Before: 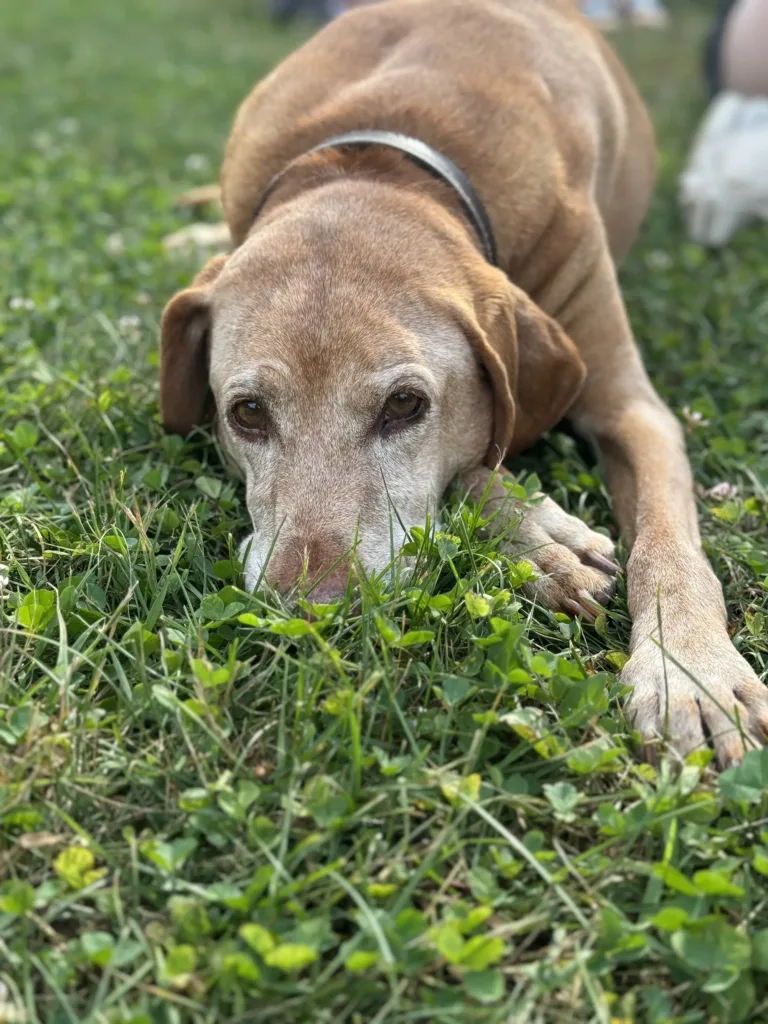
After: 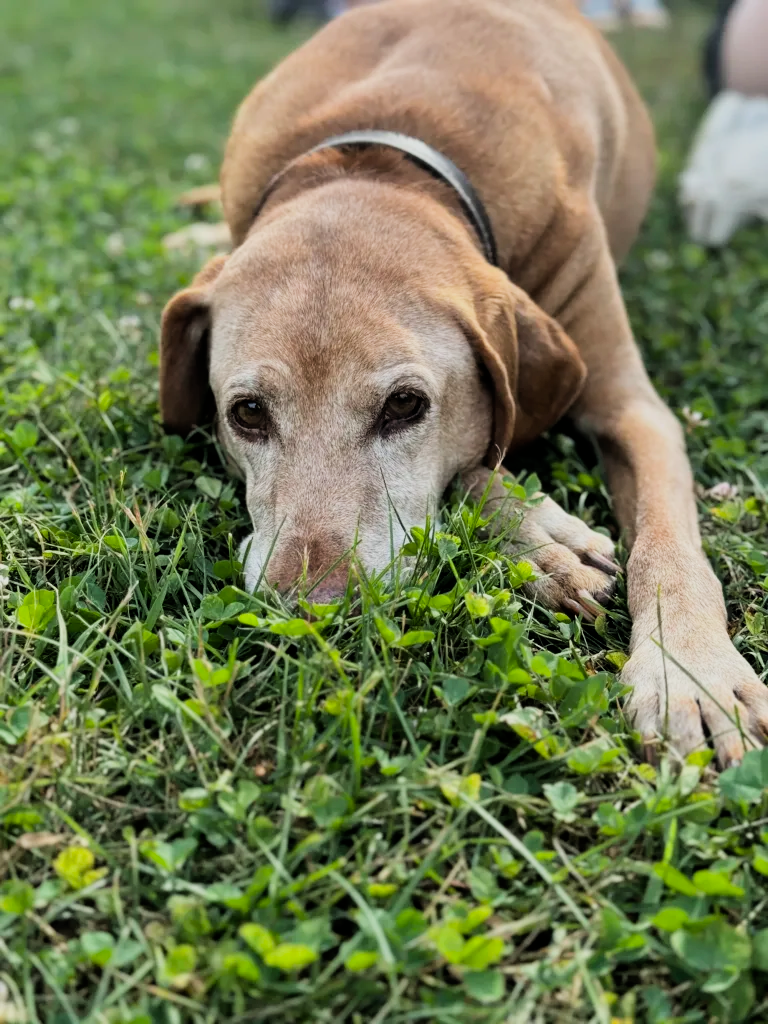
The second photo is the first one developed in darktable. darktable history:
filmic rgb: black relative exposure -7.5 EV, white relative exposure 5 EV, hardness 3.35, contrast 1.3
